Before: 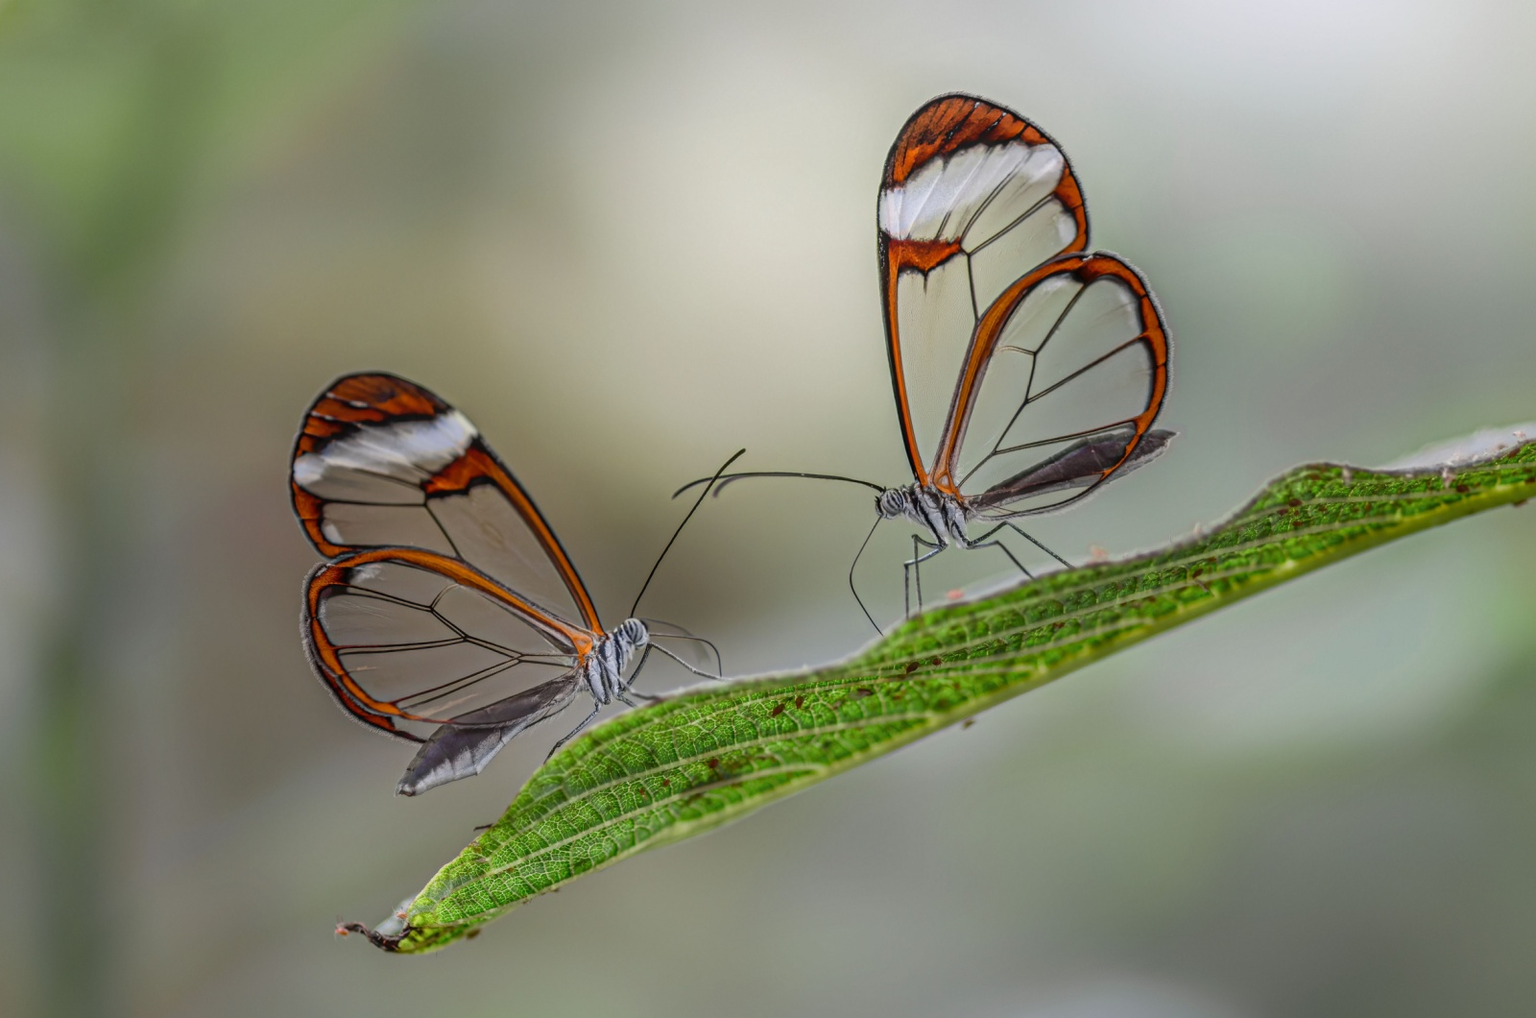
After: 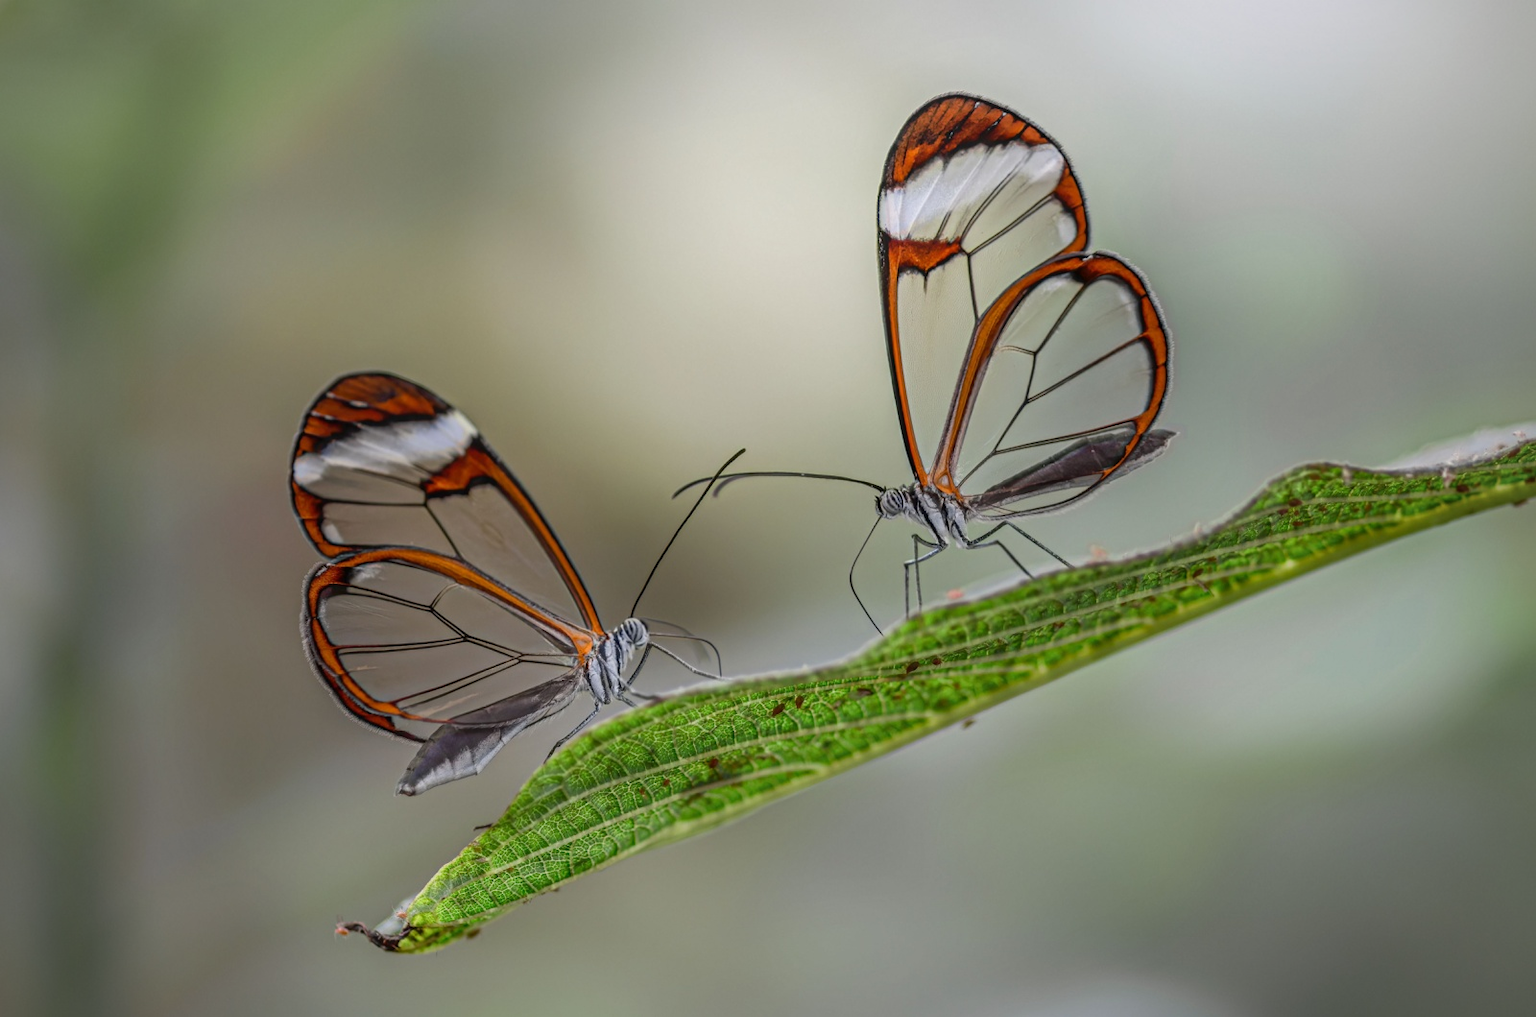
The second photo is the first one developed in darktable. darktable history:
vignetting: brightness -0.412, saturation -0.304
